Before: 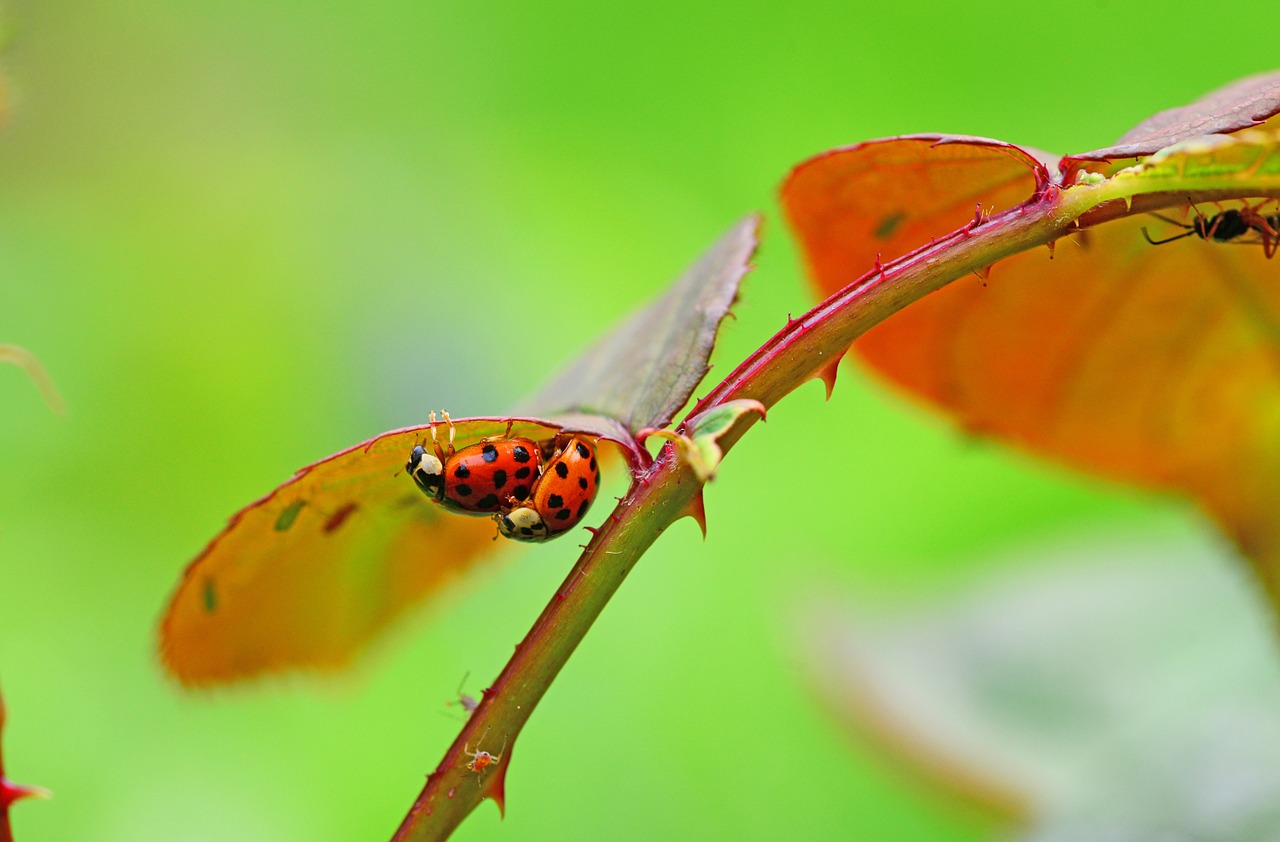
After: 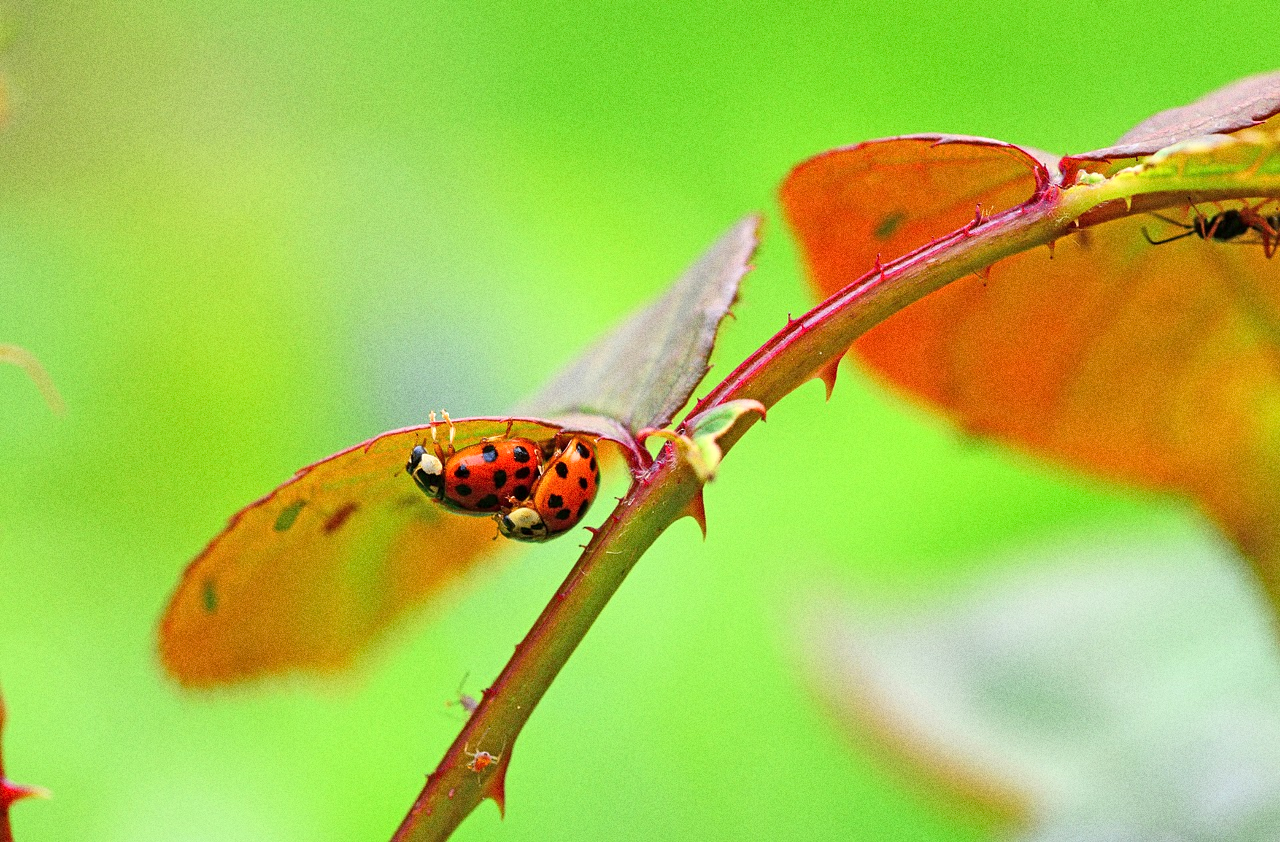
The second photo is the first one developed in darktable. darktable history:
exposure: black level correction 0.001, exposure 0.3 EV, compensate highlight preservation false
grain: coarseness 0.09 ISO, strength 40%
color balance rgb: linear chroma grading › global chroma -0.67%, saturation formula JzAzBz (2021)
